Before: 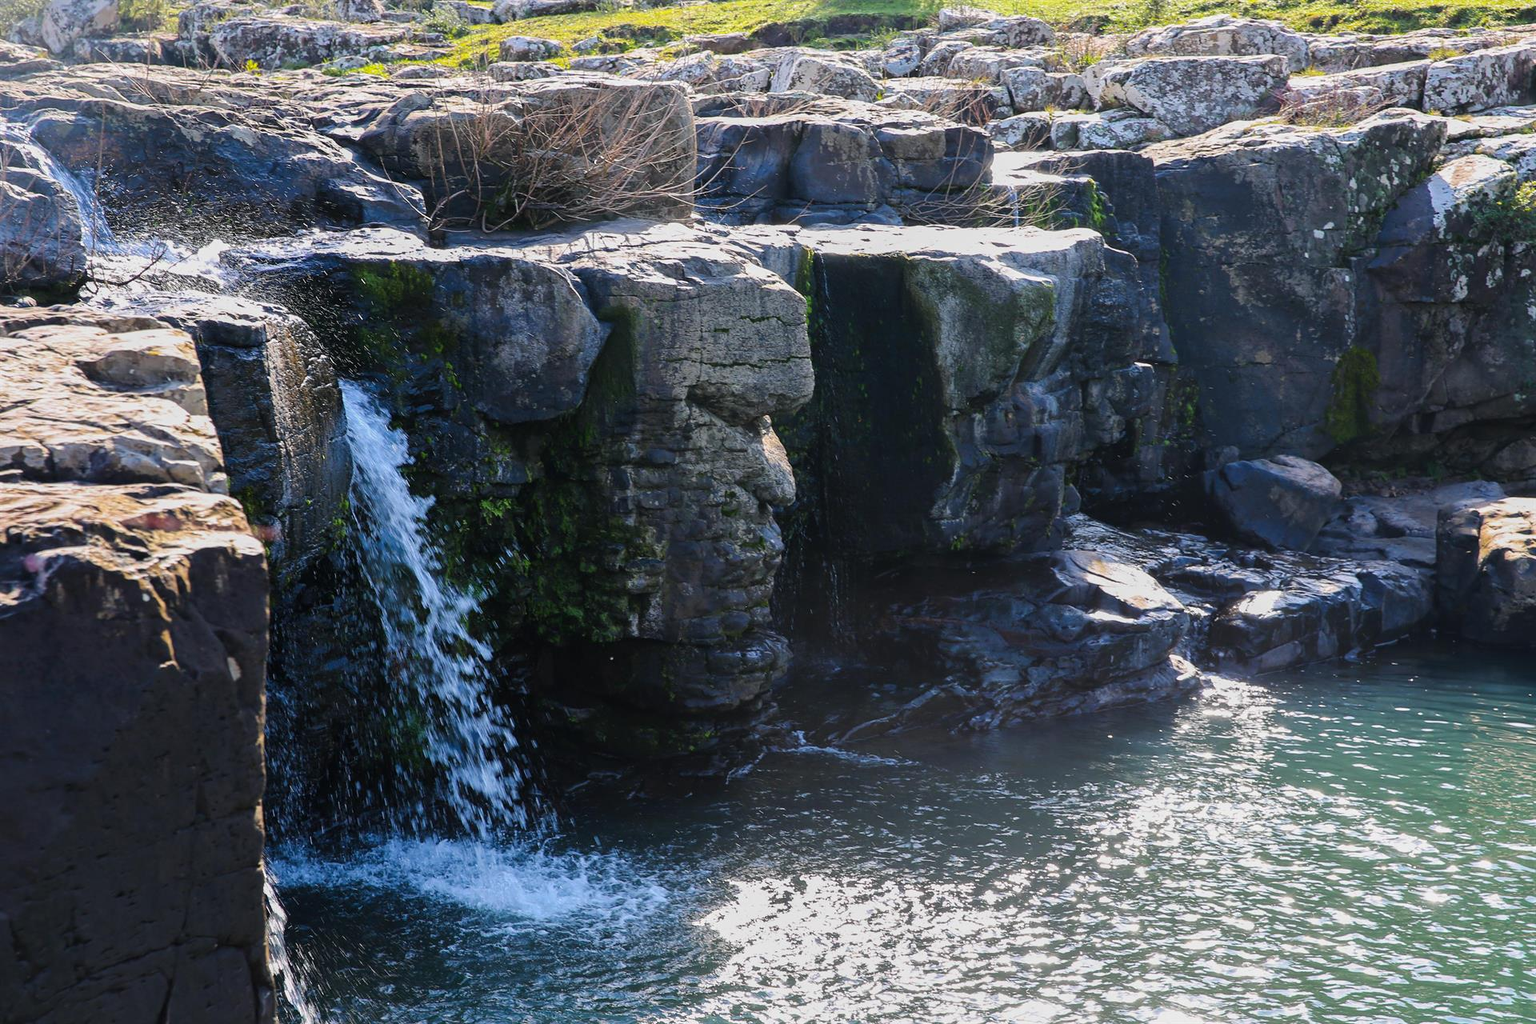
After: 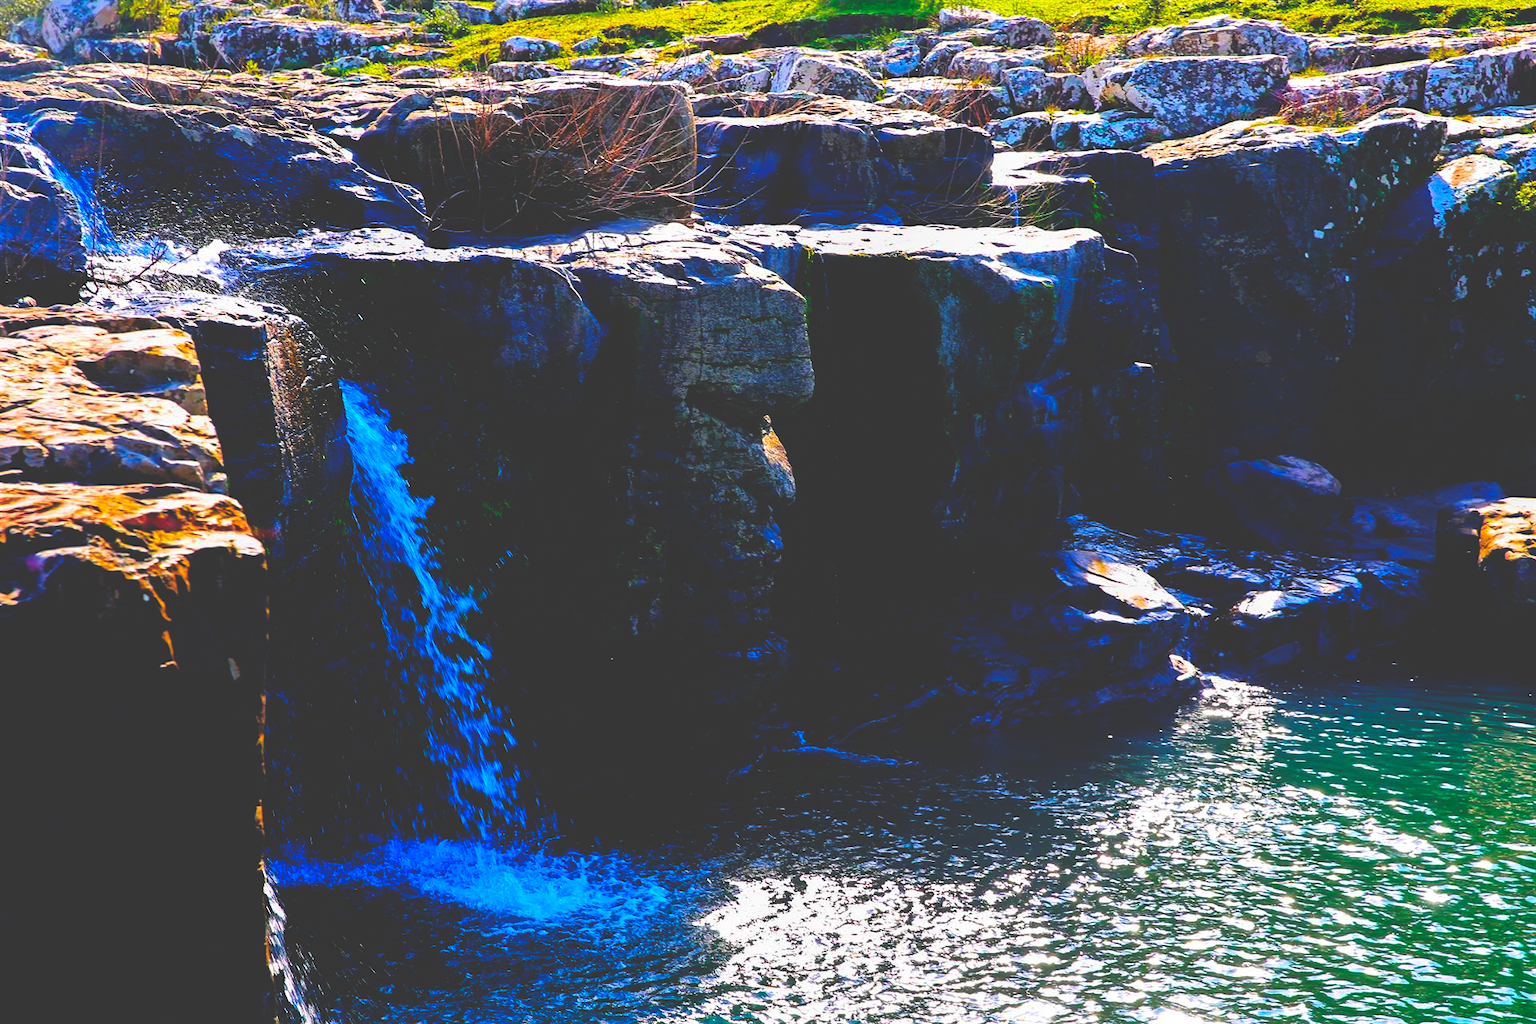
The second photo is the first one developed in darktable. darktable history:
base curve: curves: ch0 [(0, 0.036) (0.083, 0.04) (0.804, 1)], preserve colors none
color balance rgb: power › hue 328.3°, perceptual saturation grading › global saturation 65.534%, perceptual saturation grading › highlights 59.516%, perceptual saturation grading › mid-tones 49.911%, perceptual saturation grading › shadows 49.452%, global vibrance 20%
exposure: black level correction -0.027, compensate exposure bias true, compensate highlight preservation false
